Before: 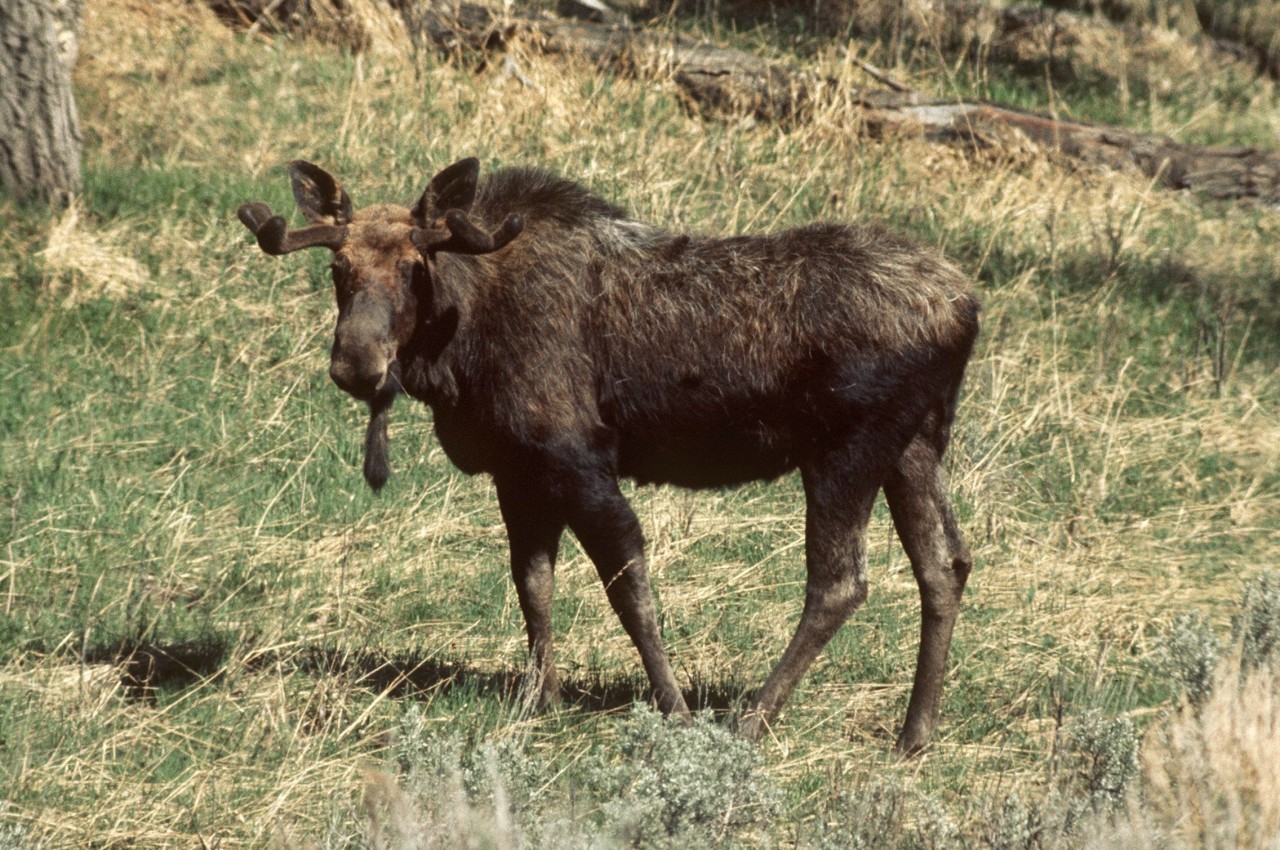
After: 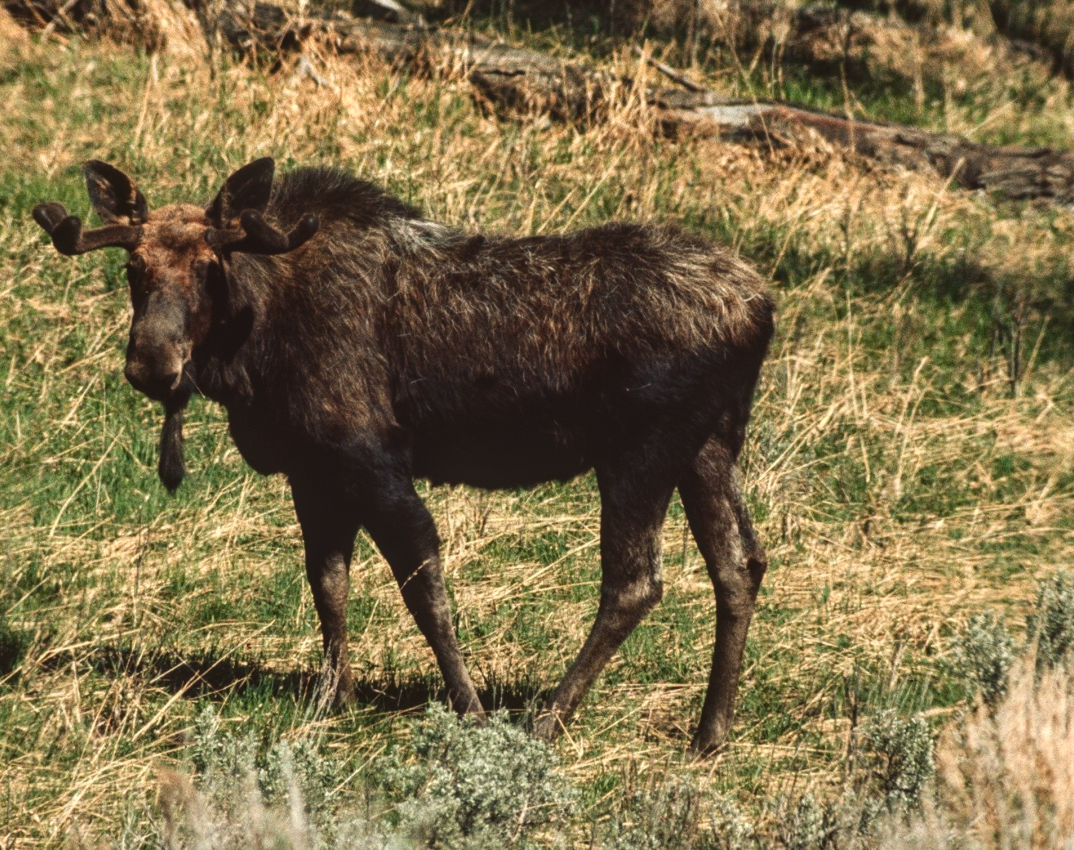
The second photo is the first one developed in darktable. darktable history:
crop: left 16.085%
local contrast: on, module defaults
exposure: black level correction -0.025, exposure -0.119 EV, compensate exposure bias true, compensate highlight preservation false
color zones: curves: ch1 [(0, 0.469) (0.072, 0.457) (0.243, 0.494) (0.429, 0.5) (0.571, 0.5) (0.714, 0.5) (0.857, 0.5) (1, 0.469)]; ch2 [(0, 0.499) (0.143, 0.467) (0.242, 0.436) (0.429, 0.493) (0.571, 0.5) (0.714, 0.5) (0.857, 0.5) (1, 0.499)]
contrast brightness saturation: contrast 0.121, brightness -0.12, saturation 0.204
color balance rgb: shadows lift › luminance -19.792%, perceptual saturation grading › global saturation 0.416%, perceptual saturation grading › mid-tones 11.215%, global vibrance 30.009%
